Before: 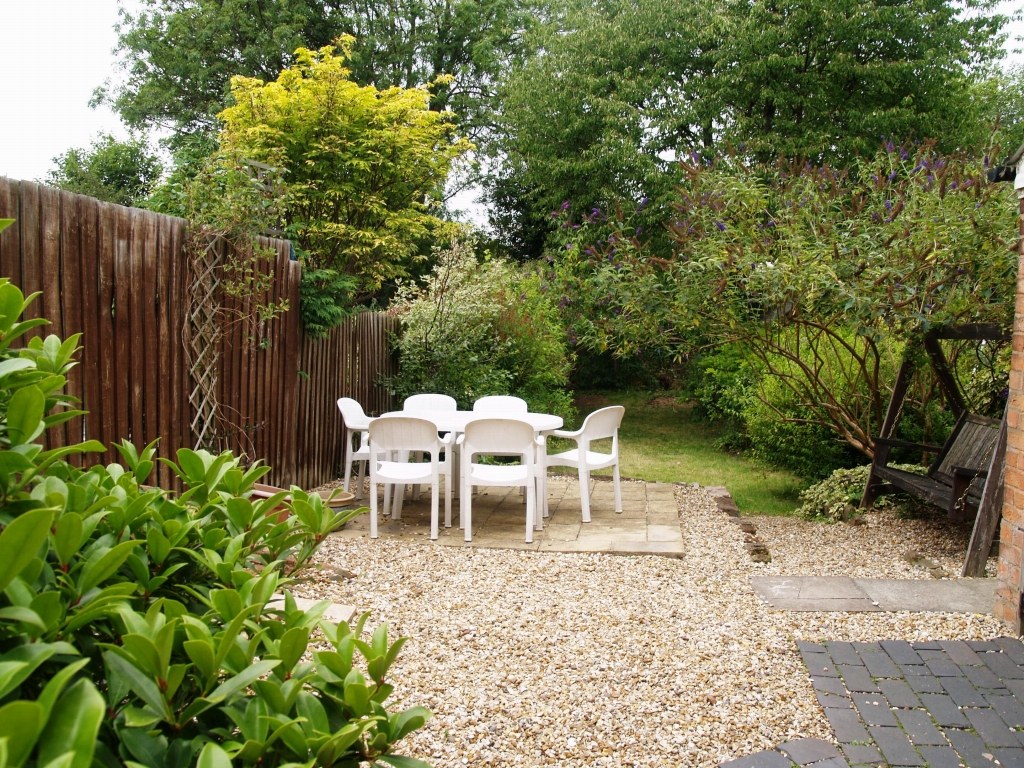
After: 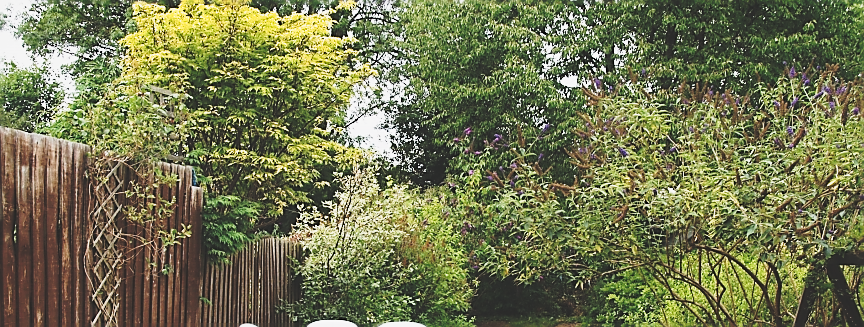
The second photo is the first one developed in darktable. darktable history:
shadows and highlights: radius 109.63, shadows 23.45, highlights -58.98, shadows color adjustment 99.13%, highlights color adjustment 0.273%, low approximation 0.01, soften with gaussian
tone curve: curves: ch0 [(0, 0) (0.114, 0.083) (0.303, 0.285) (0.447, 0.51) (0.602, 0.697) (0.772, 0.866) (0.999, 0.978)]; ch1 [(0, 0) (0.389, 0.352) (0.458, 0.433) (0.486, 0.474) (0.509, 0.505) (0.535, 0.528) (0.57, 0.579) (0.696, 0.706) (1, 1)]; ch2 [(0, 0) (0.369, 0.388) (0.449, 0.431) (0.501, 0.5) (0.528, 0.527) (0.589, 0.608) (0.697, 0.721) (1, 1)], preserve colors none
filmic rgb: black relative exposure -12.13 EV, white relative exposure 2.82 EV, target black luminance 0%, hardness 8.07, latitude 69.87%, contrast 1.138, highlights saturation mix 10.18%, shadows ↔ highlights balance -0.384%, iterations of high-quality reconstruction 0
tone equalizer: edges refinement/feathering 500, mask exposure compensation -1.57 EV, preserve details no
crop and rotate: left 9.657%, top 9.697%, right 5.918%, bottom 47.682%
exposure: black level correction -0.042, exposure 0.06 EV, compensate highlight preservation false
sharpen: radius 1.379, amount 1.26, threshold 0.755
